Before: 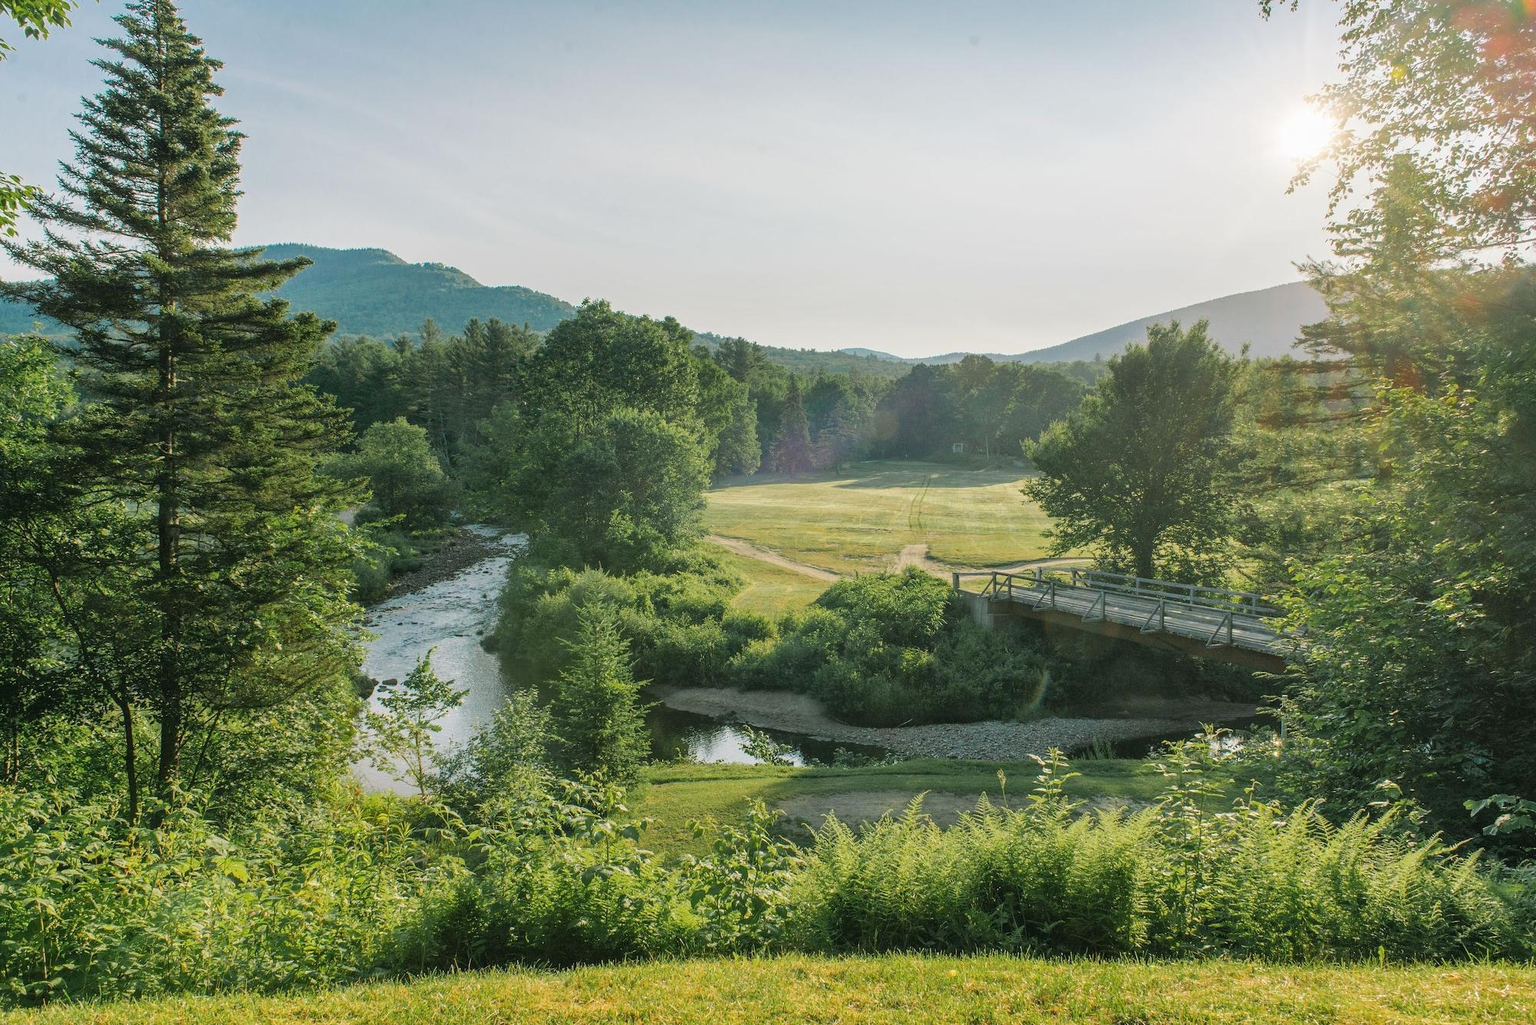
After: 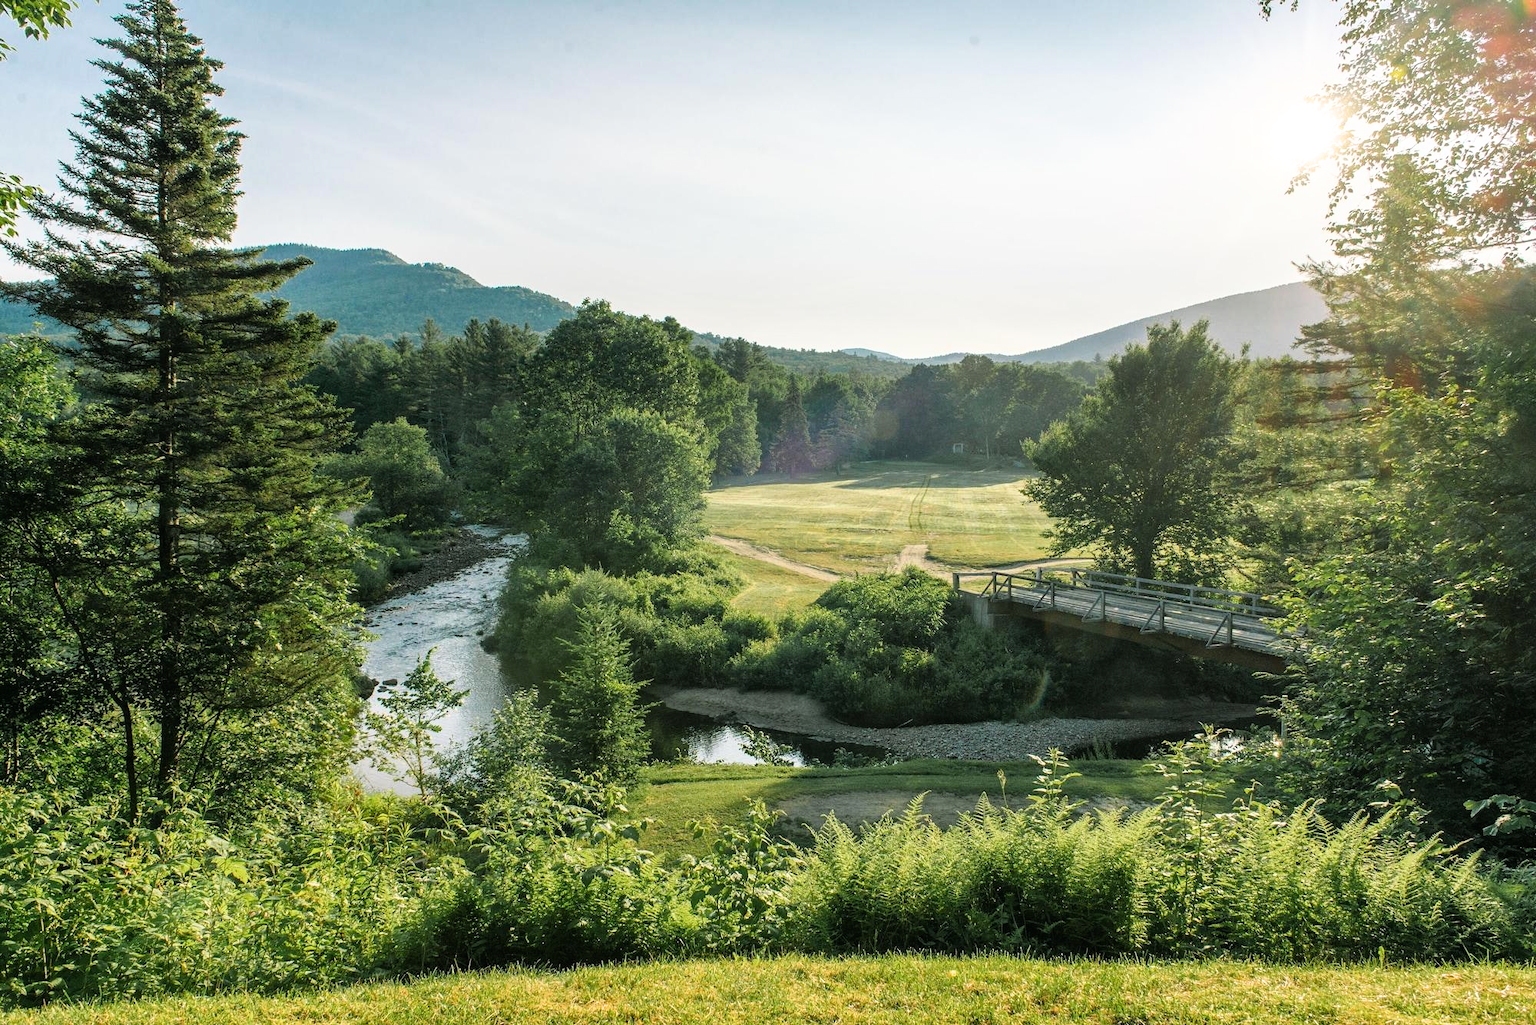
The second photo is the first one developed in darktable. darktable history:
filmic rgb: black relative exposure -9.11 EV, white relative exposure 2.31 EV, hardness 7.45
contrast brightness saturation: saturation 0.098
